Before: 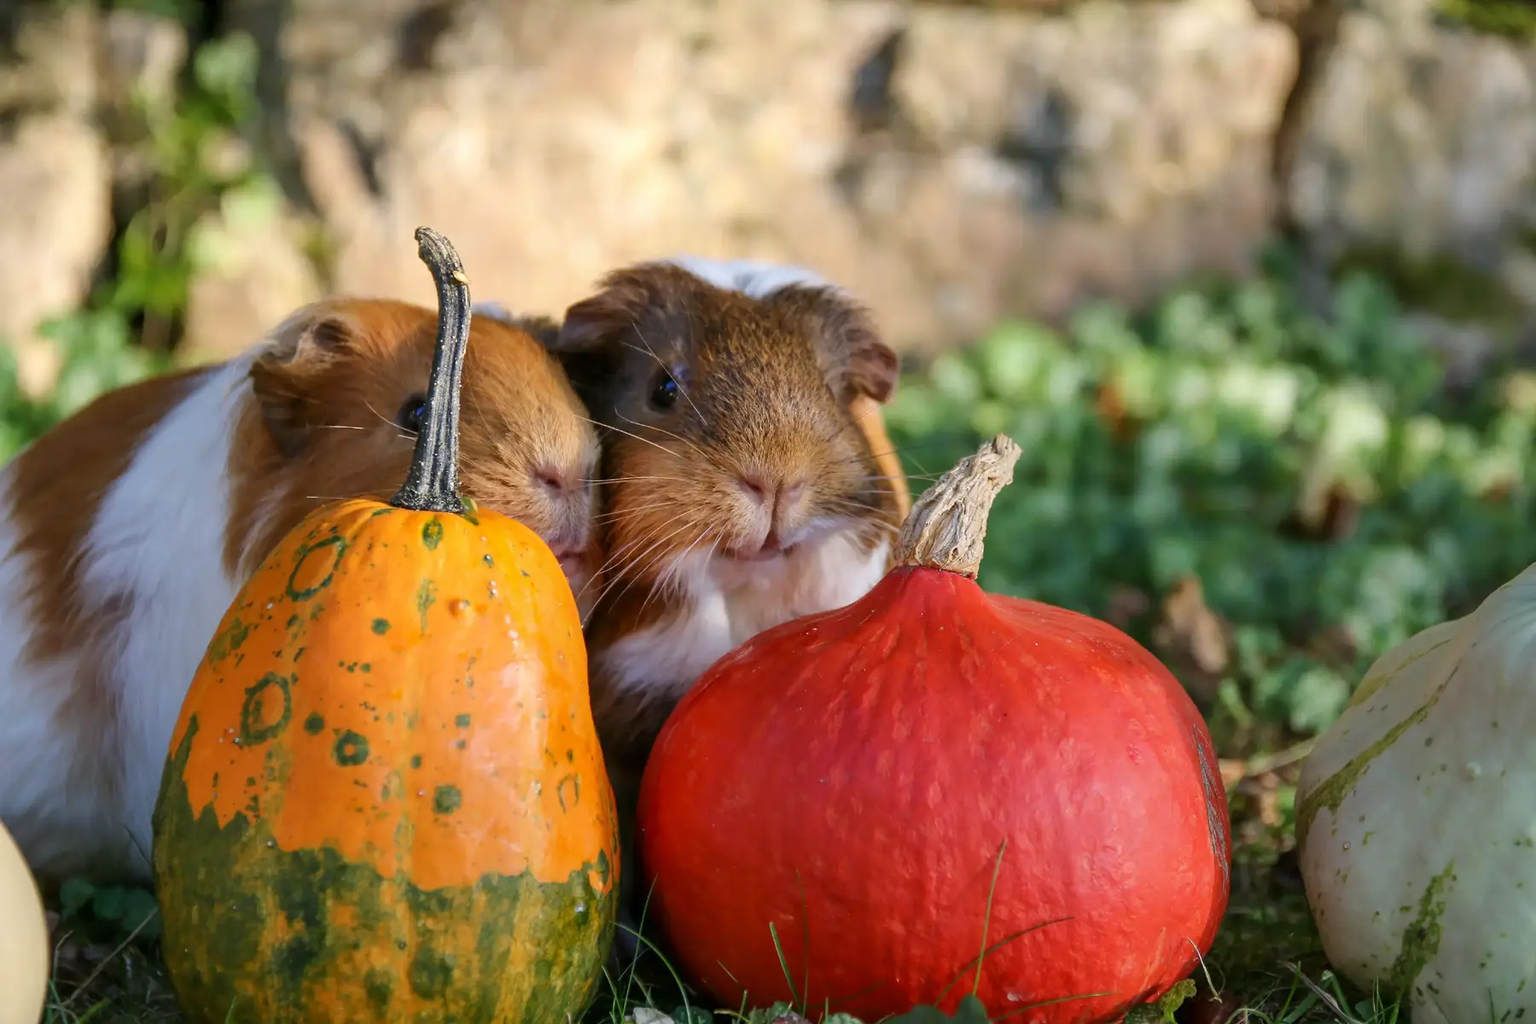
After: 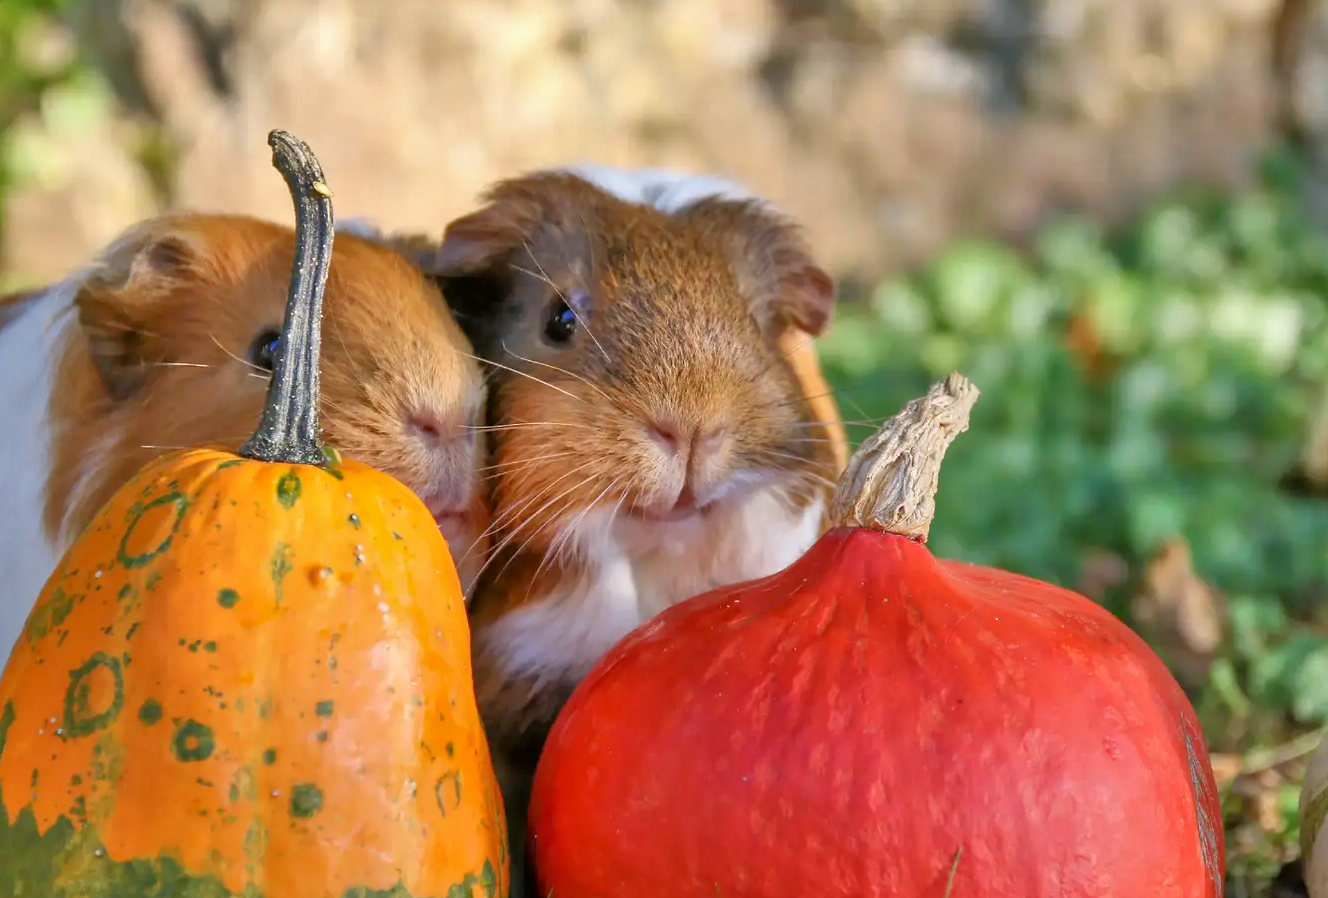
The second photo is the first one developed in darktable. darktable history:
crop and rotate: left 12.166%, top 11.348%, right 14.026%, bottom 13.776%
shadows and highlights: soften with gaussian
tone equalizer: -7 EV 0.153 EV, -6 EV 0.632 EV, -5 EV 1.18 EV, -4 EV 1.35 EV, -3 EV 1.17 EV, -2 EV 0.6 EV, -1 EV 0.163 EV
